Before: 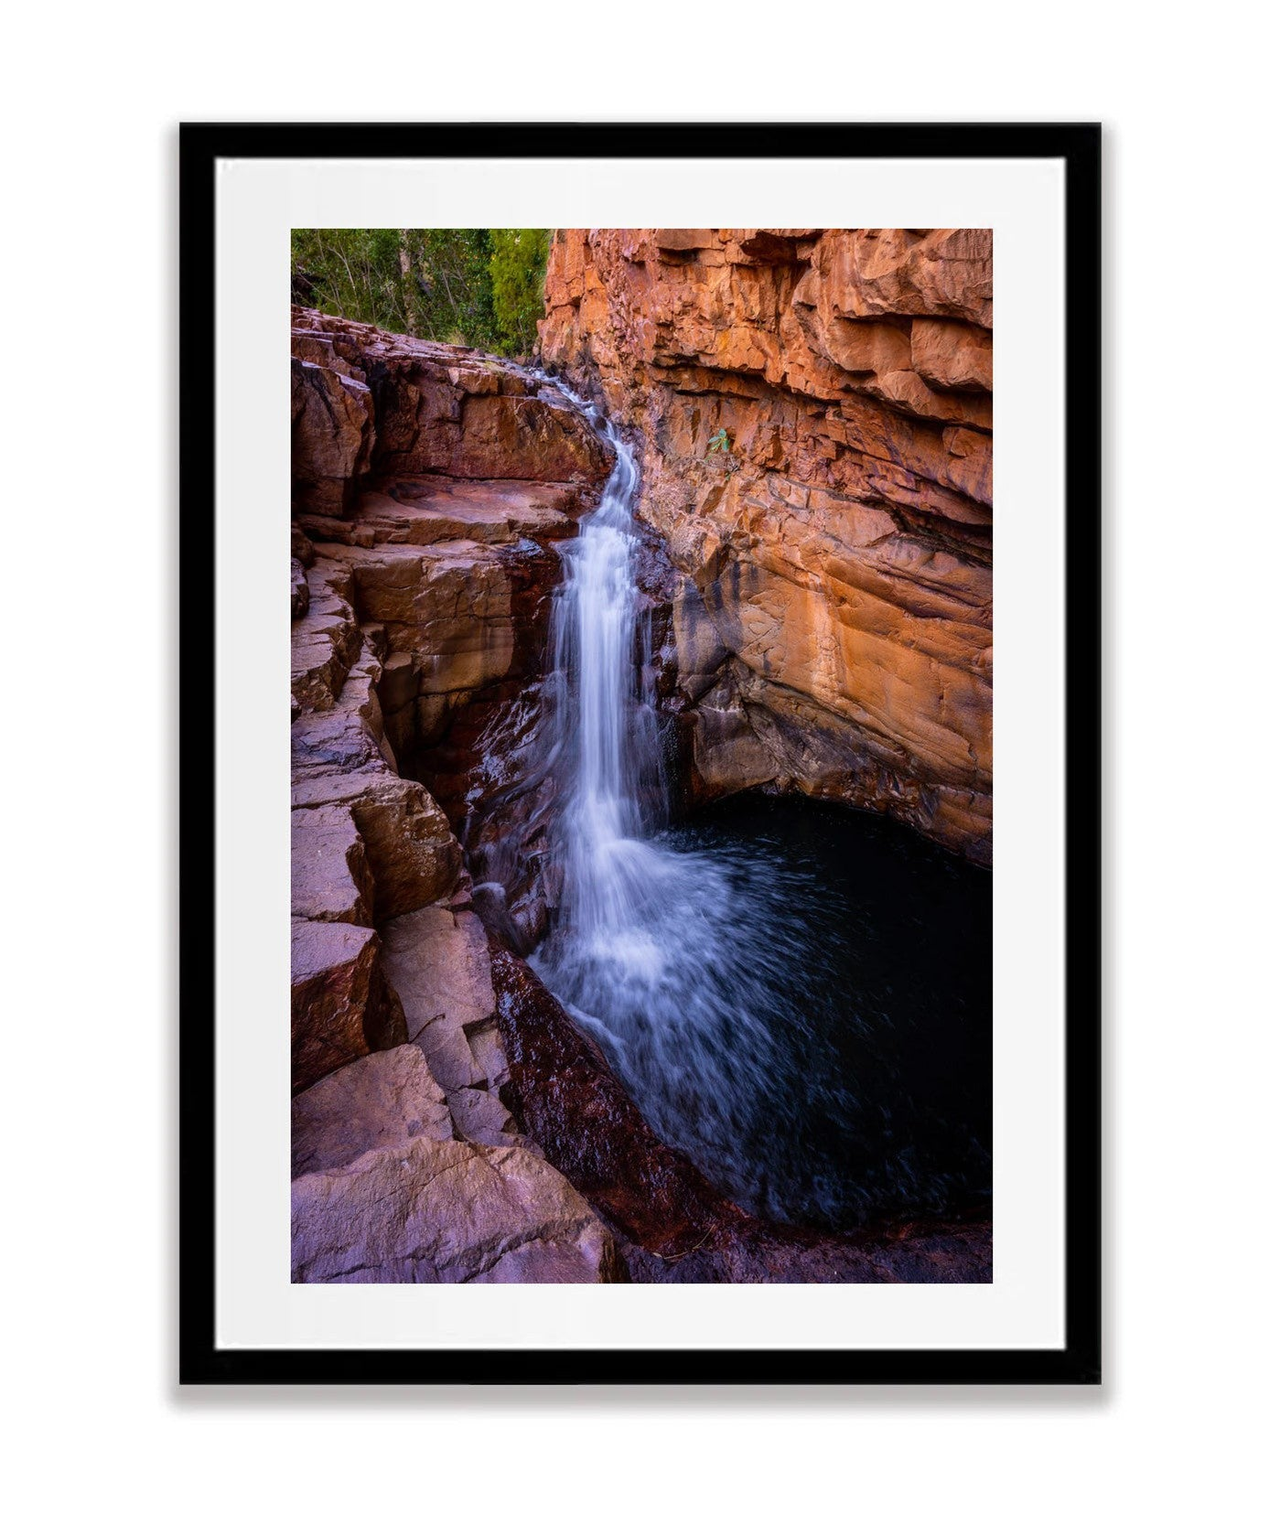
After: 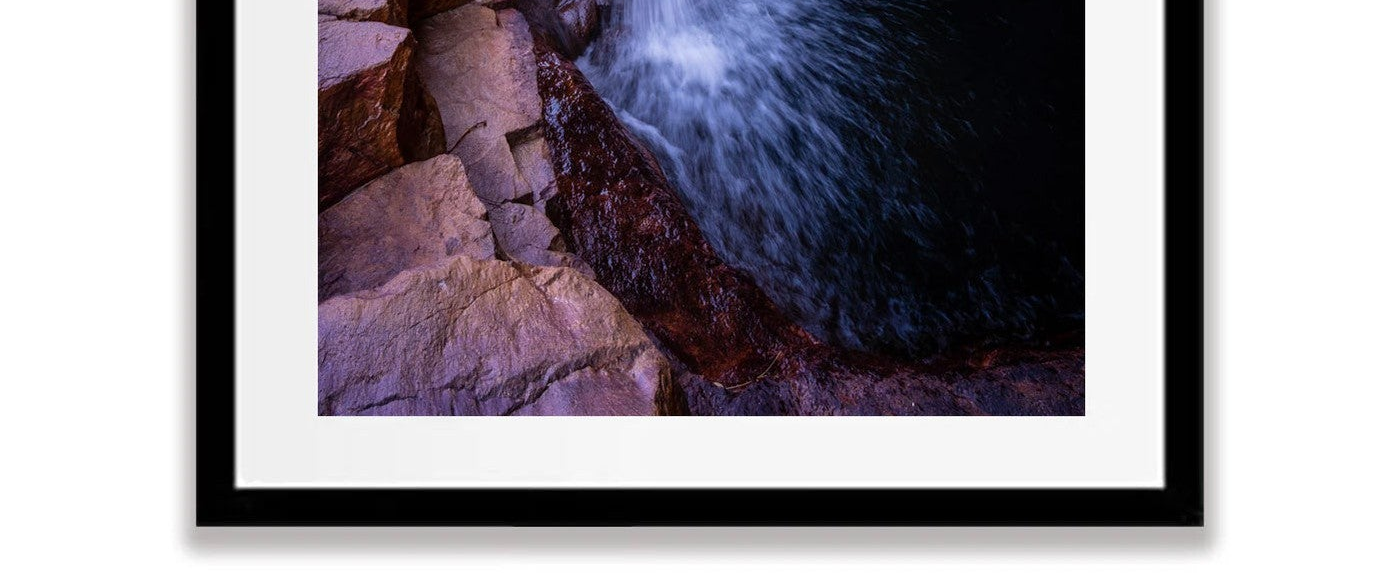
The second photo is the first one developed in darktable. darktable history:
crop and rotate: top 58.875%, bottom 6.149%
